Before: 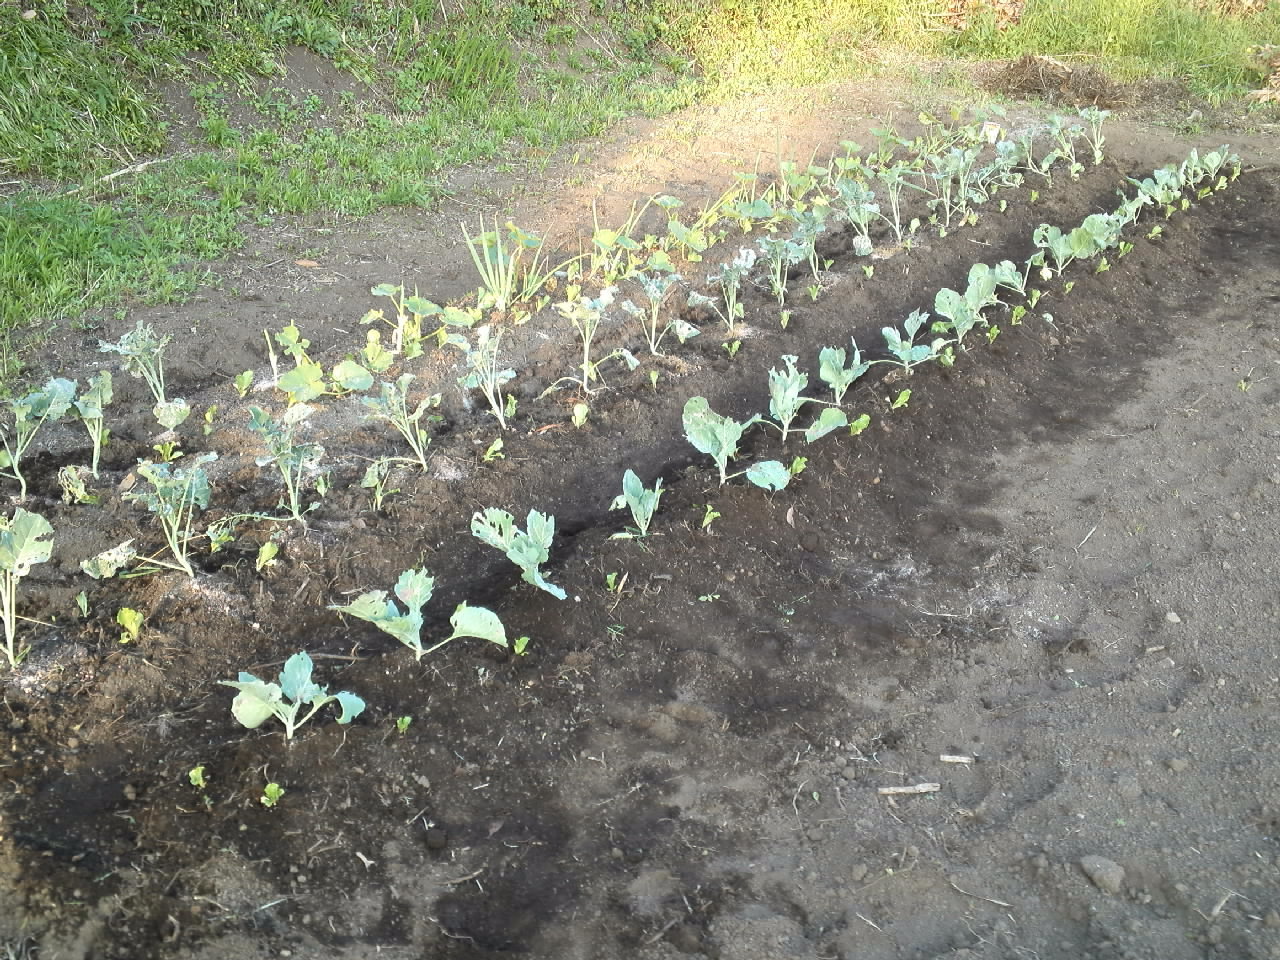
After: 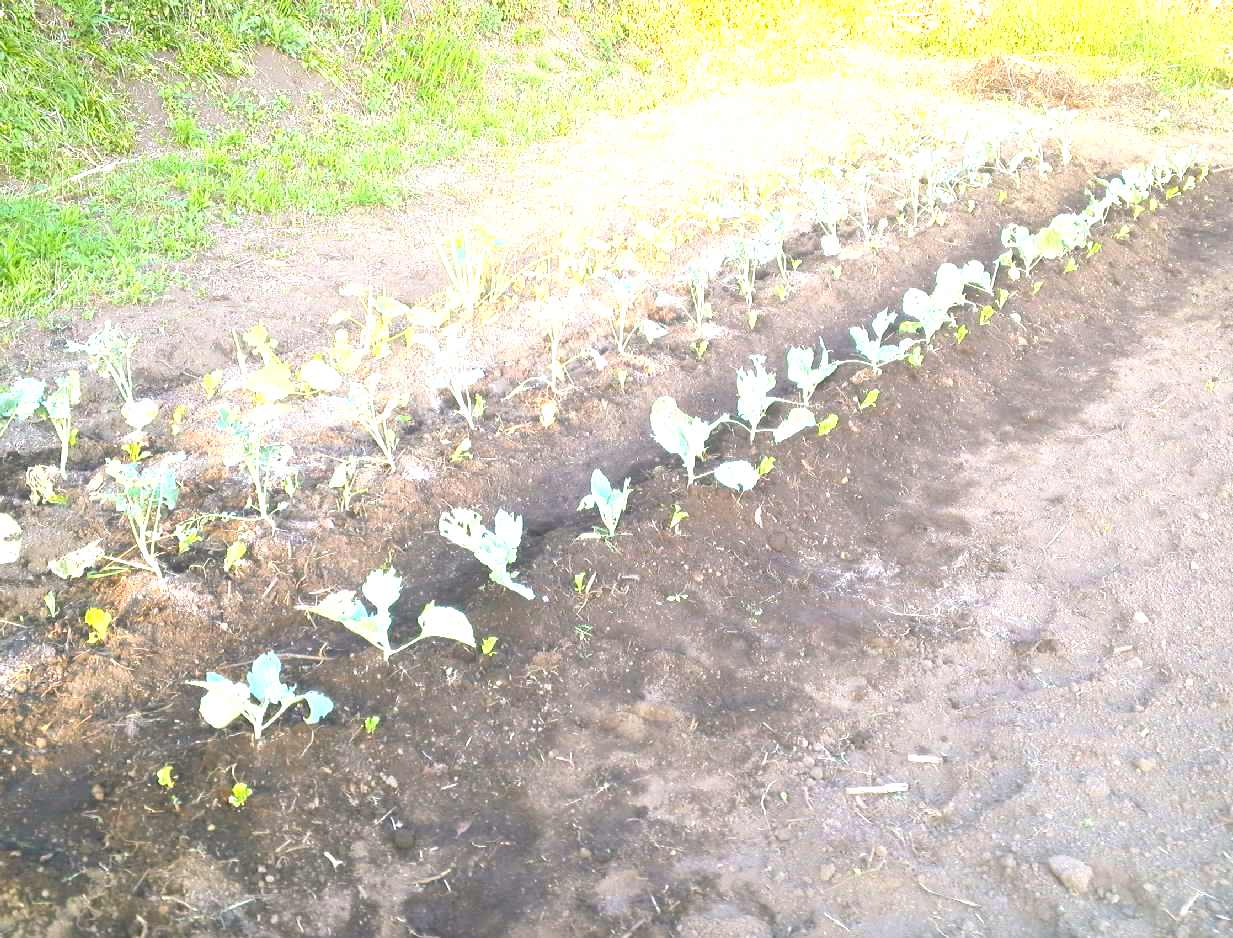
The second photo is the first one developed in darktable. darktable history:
crop and rotate: left 2.536%, right 1.107%, bottom 2.246%
local contrast: detail 70%
color balance rgb: shadows lift › chroma 2%, shadows lift › hue 217.2°, power › chroma 0.25%, power › hue 60°, highlights gain › chroma 1.5%, highlights gain › hue 309.6°, global offset › luminance -0.5%, perceptual saturation grading › global saturation 15%, global vibrance 20%
exposure: exposure 1.5 EV, compensate highlight preservation false
